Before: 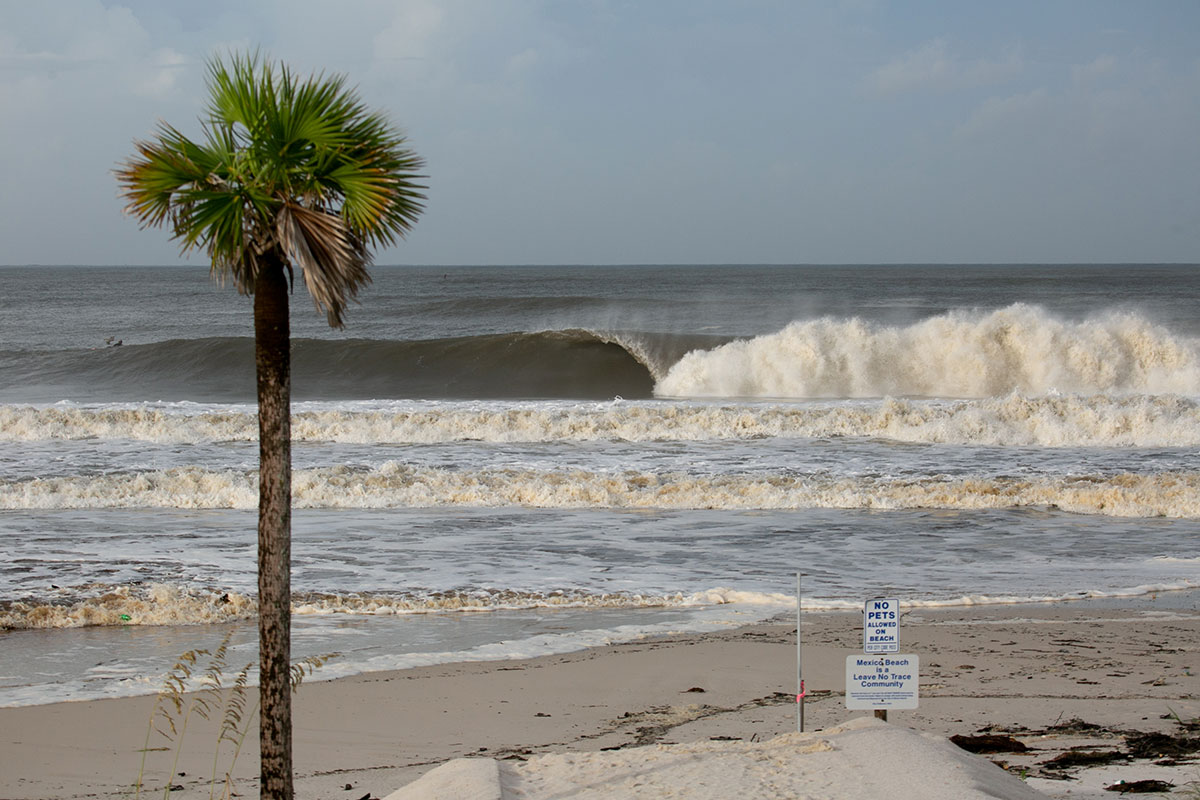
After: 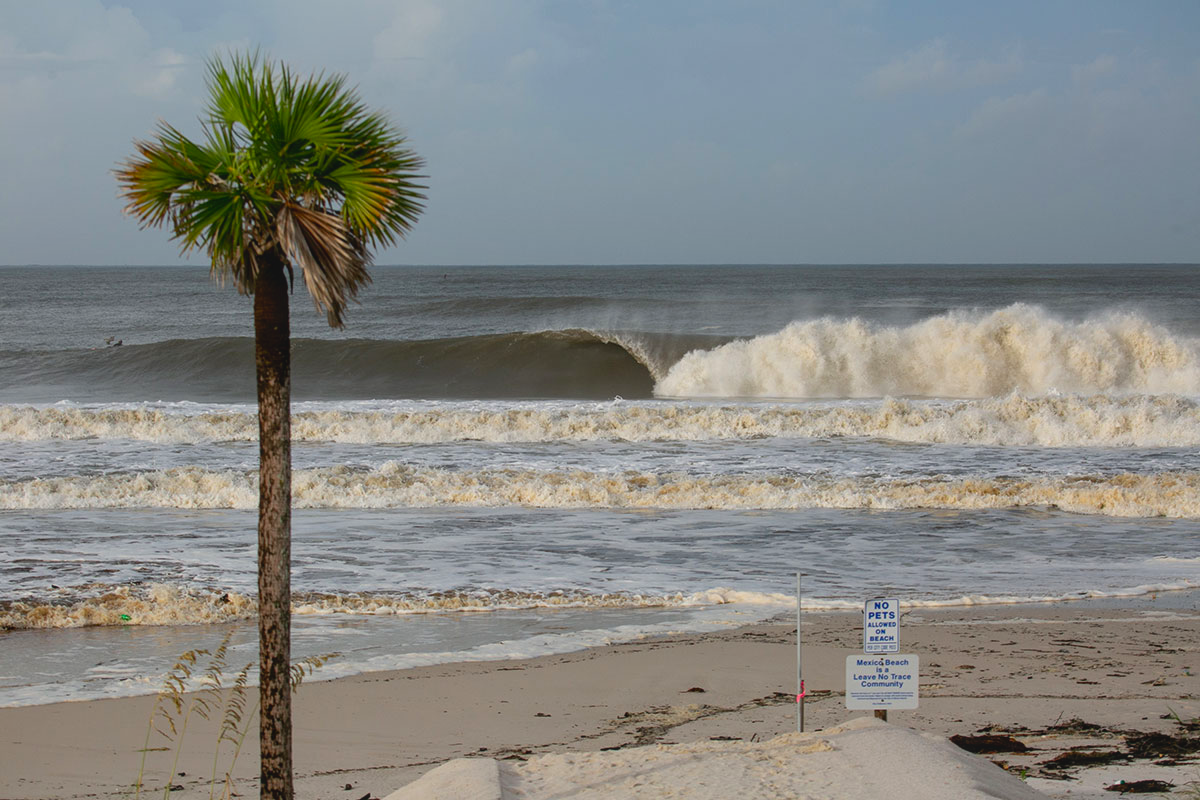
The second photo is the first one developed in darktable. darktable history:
contrast brightness saturation: contrast -0.19, saturation 0.19
local contrast: on, module defaults
